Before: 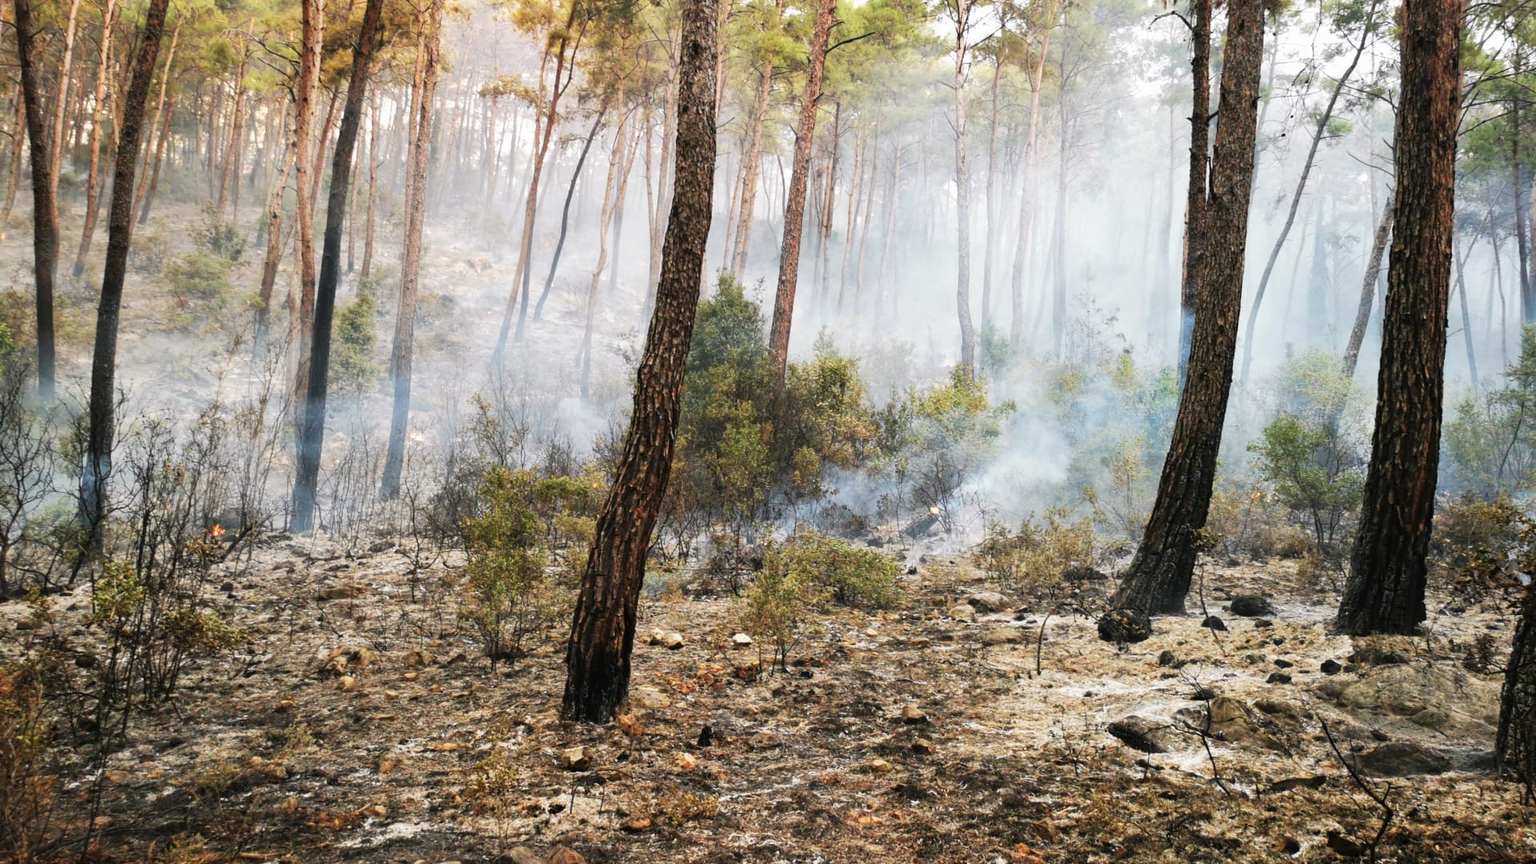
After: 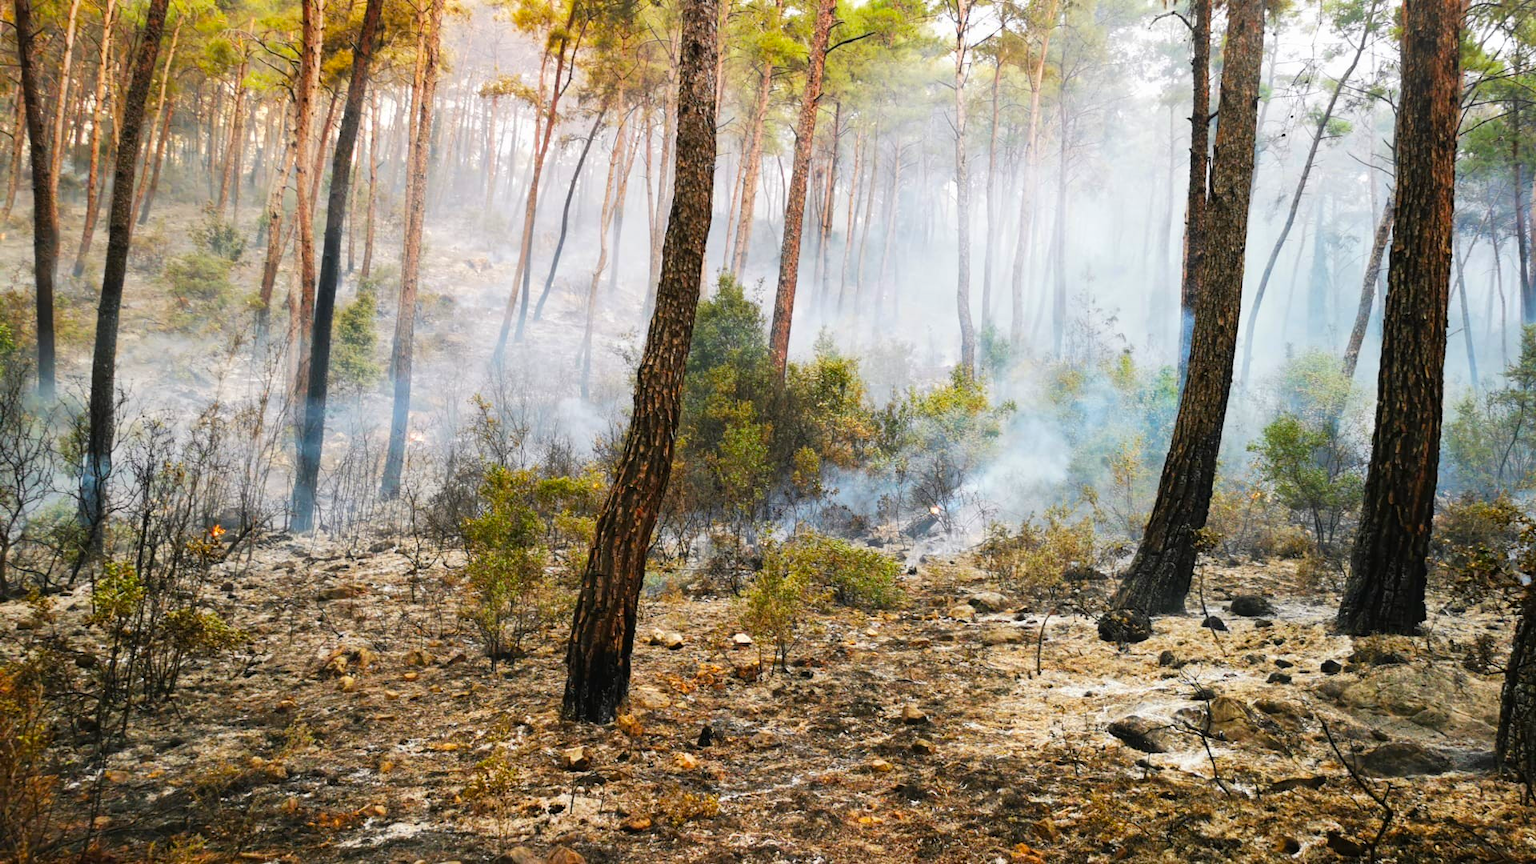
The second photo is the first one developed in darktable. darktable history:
color balance rgb: perceptual saturation grading › global saturation 30%, global vibrance 20%
bloom: size 13.65%, threshold 98.39%, strength 4.82%
tone equalizer: on, module defaults
